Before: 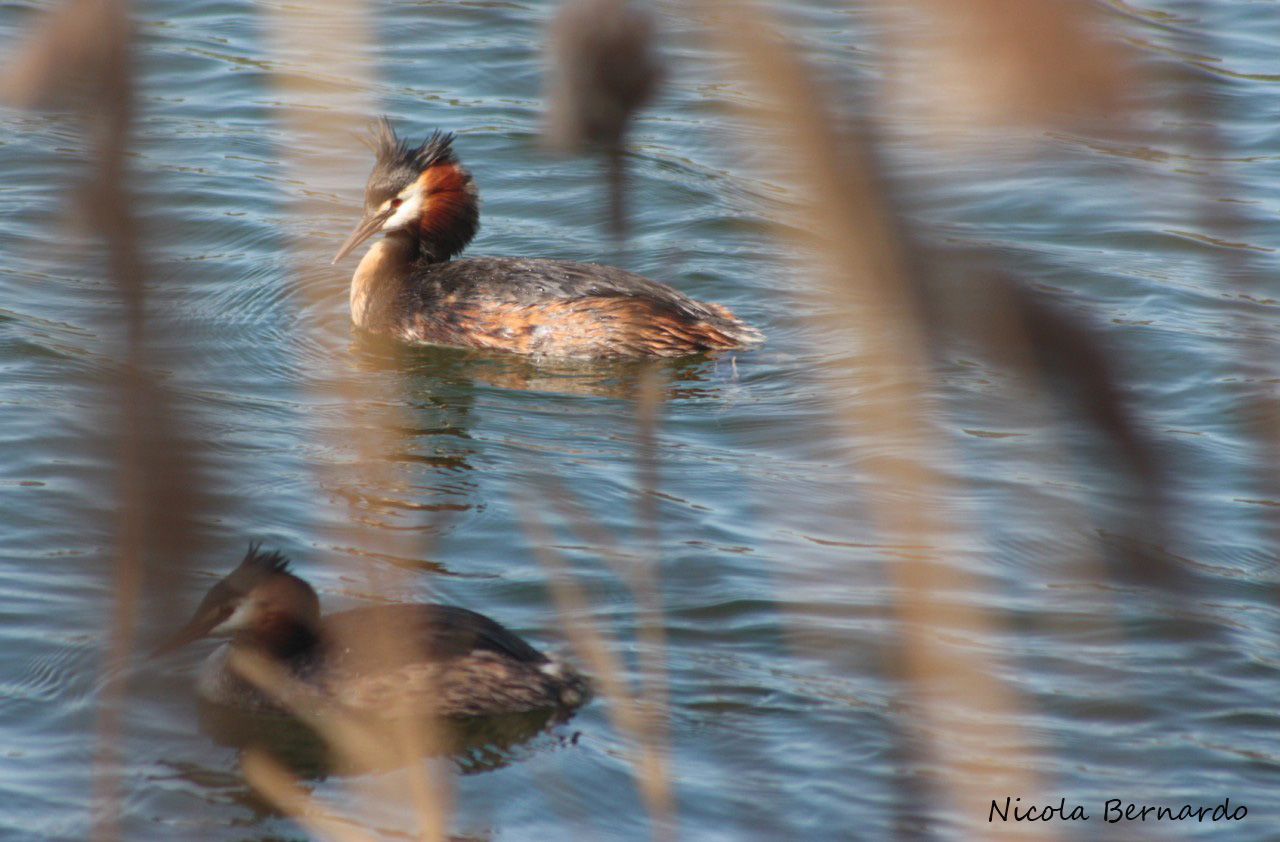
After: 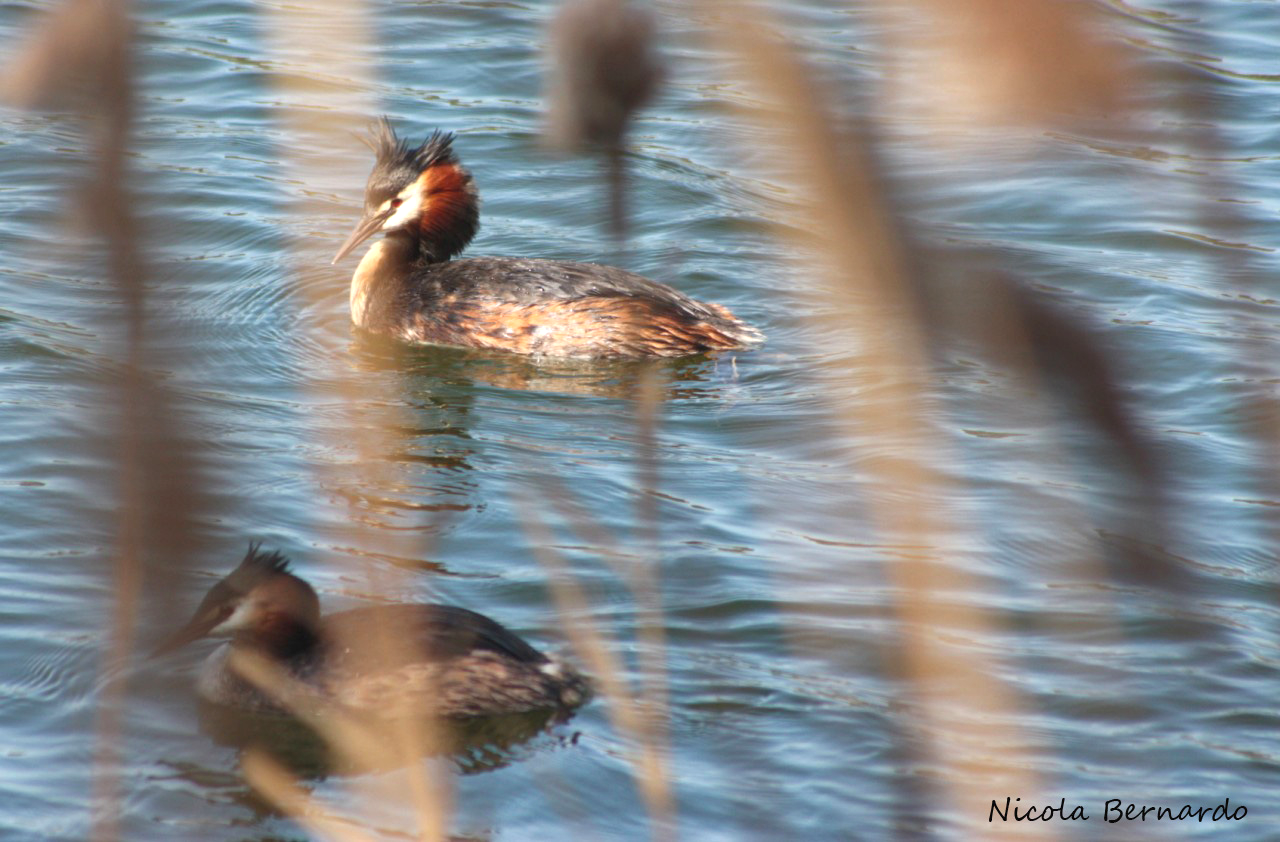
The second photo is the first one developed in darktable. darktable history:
shadows and highlights: radius 135.21, soften with gaussian
exposure: black level correction 0.001, exposure 0.5 EV, compensate highlight preservation false
